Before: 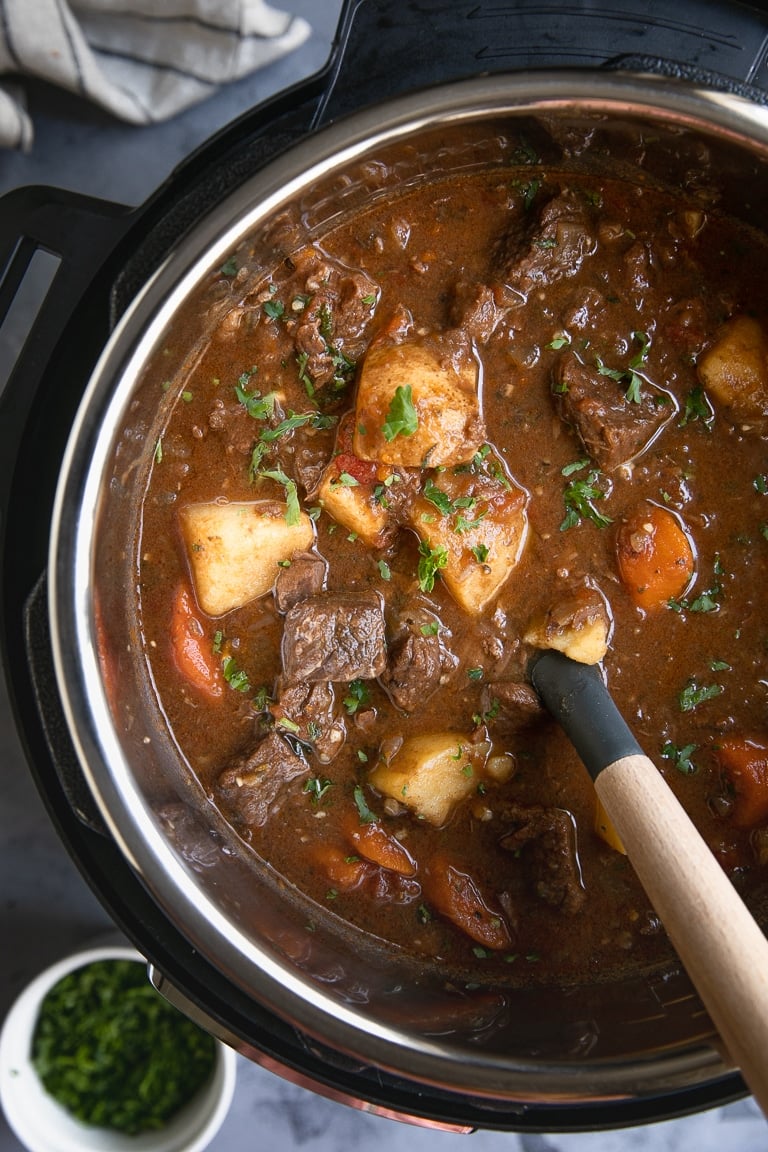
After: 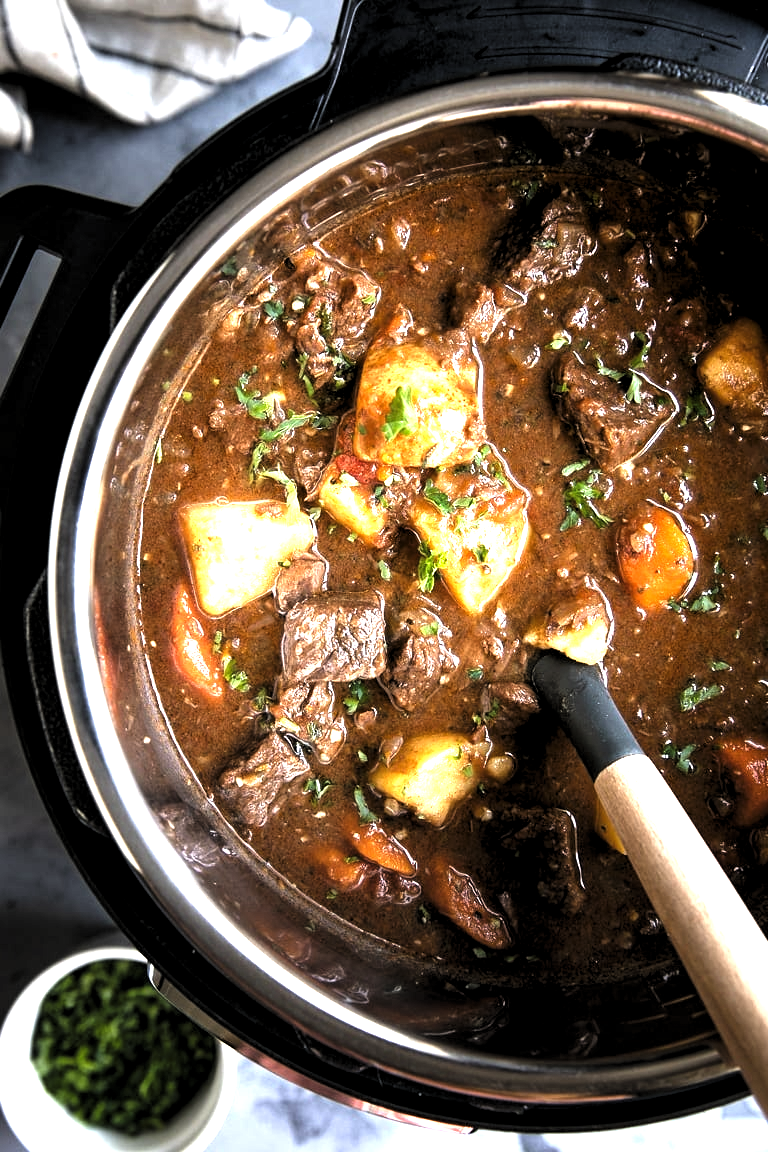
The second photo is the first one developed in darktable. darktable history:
levels: levels [0.129, 0.519, 0.867]
exposure: black level correction 0, exposure 1.1 EV, compensate highlight preservation false
tone curve: curves: ch0 [(0, 0) (0.08, 0.056) (0.4, 0.4) (0.6, 0.612) (0.92, 0.924) (1, 1)], color space Lab, linked channels, preserve colors none
